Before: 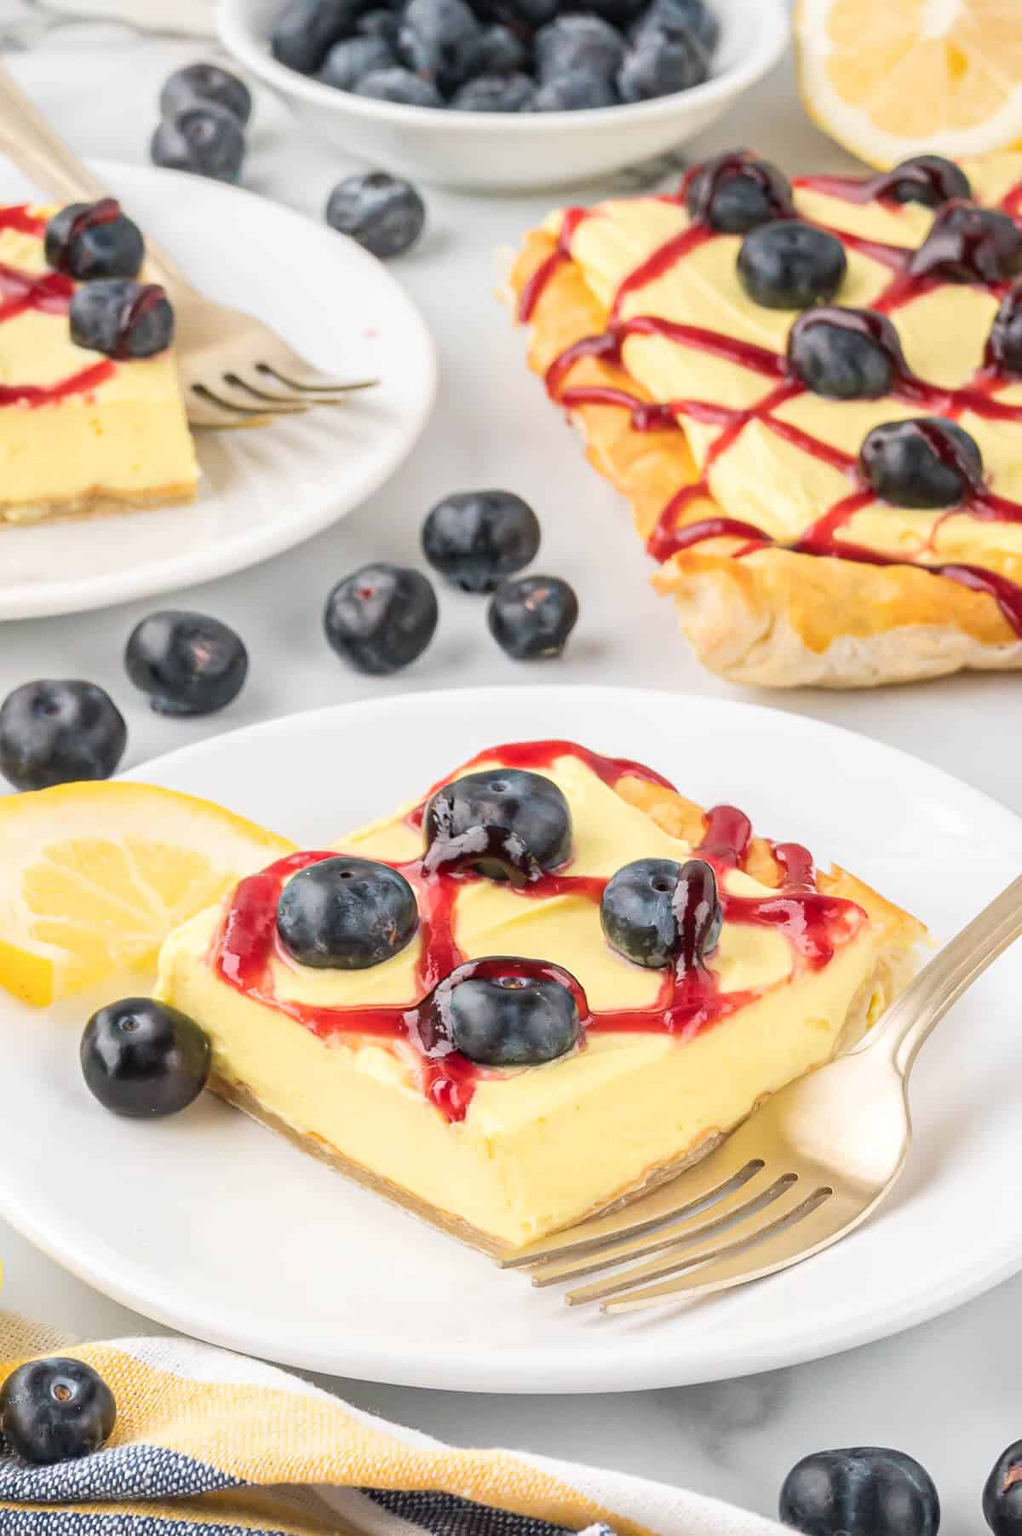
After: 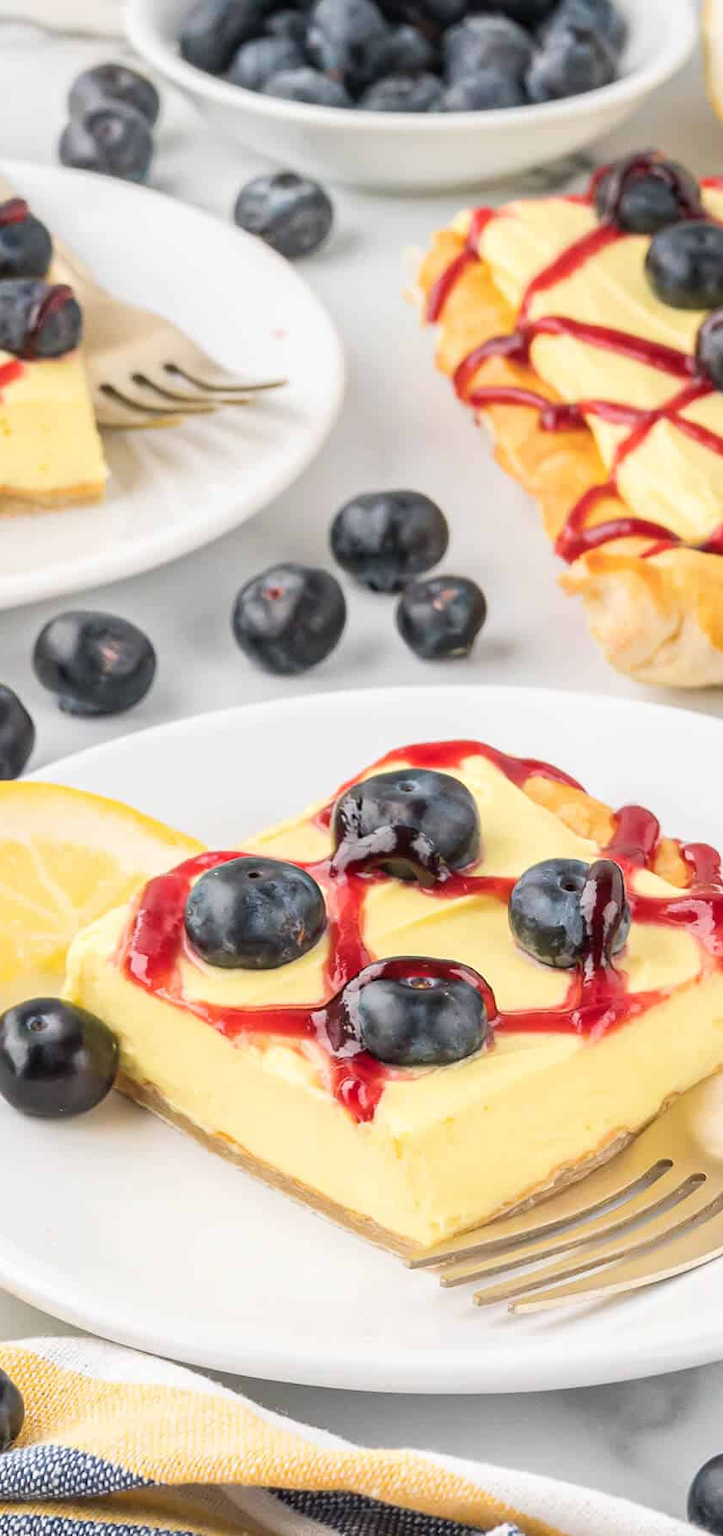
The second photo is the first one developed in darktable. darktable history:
crop and rotate: left 9.005%, right 20.233%
